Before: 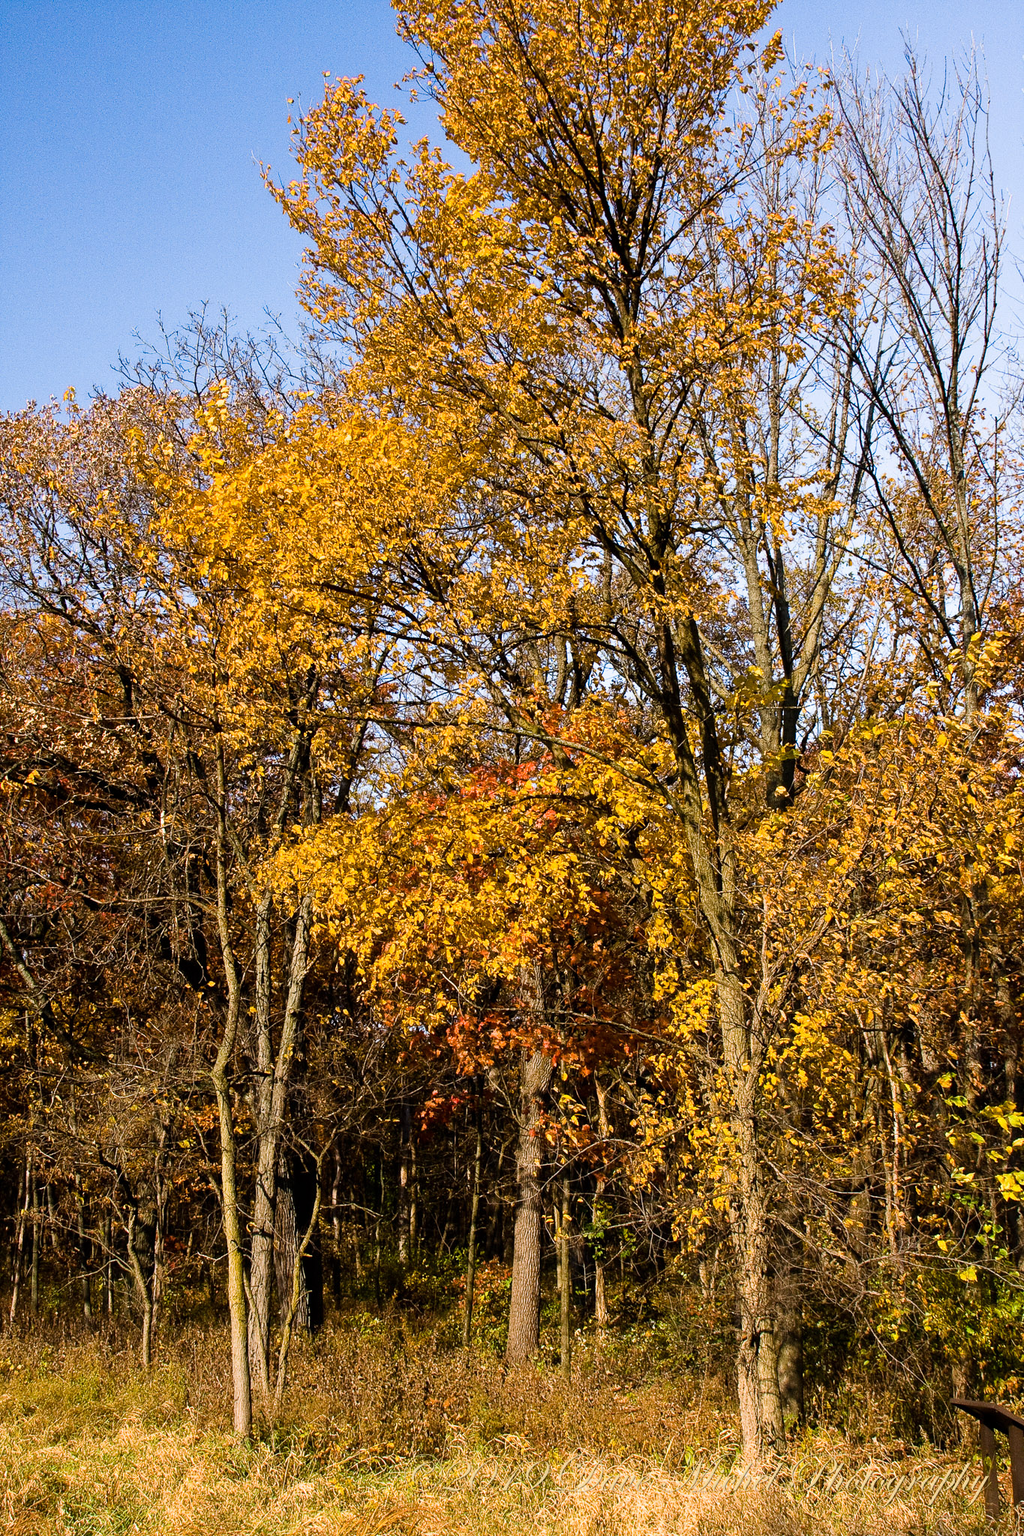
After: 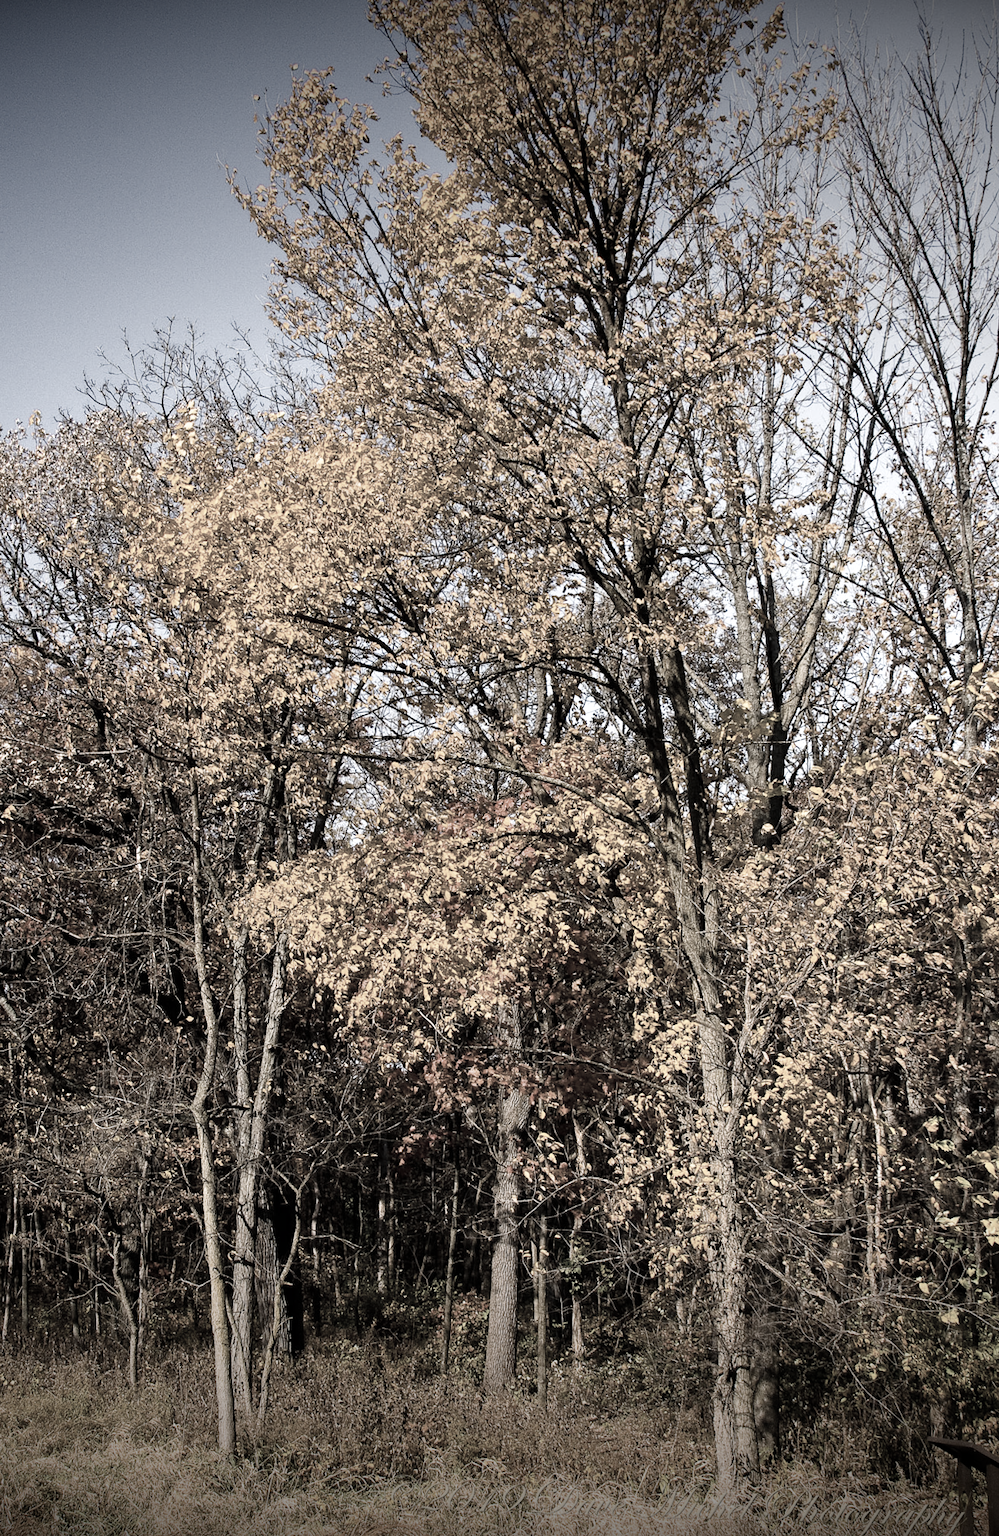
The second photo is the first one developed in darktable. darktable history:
exposure: exposure 0.2 EV, compensate highlight preservation false
color correction: saturation 0.2
vignetting: fall-off start 98.29%, fall-off radius 100%, brightness -1, saturation 0.5, width/height ratio 1.428
rotate and perspective: rotation 0.074°, lens shift (vertical) 0.096, lens shift (horizontal) -0.041, crop left 0.043, crop right 0.952, crop top 0.024, crop bottom 0.979
color zones: curves: ch1 [(0.309, 0.524) (0.41, 0.329) (0.508, 0.509)]; ch2 [(0.25, 0.457) (0.75, 0.5)]
